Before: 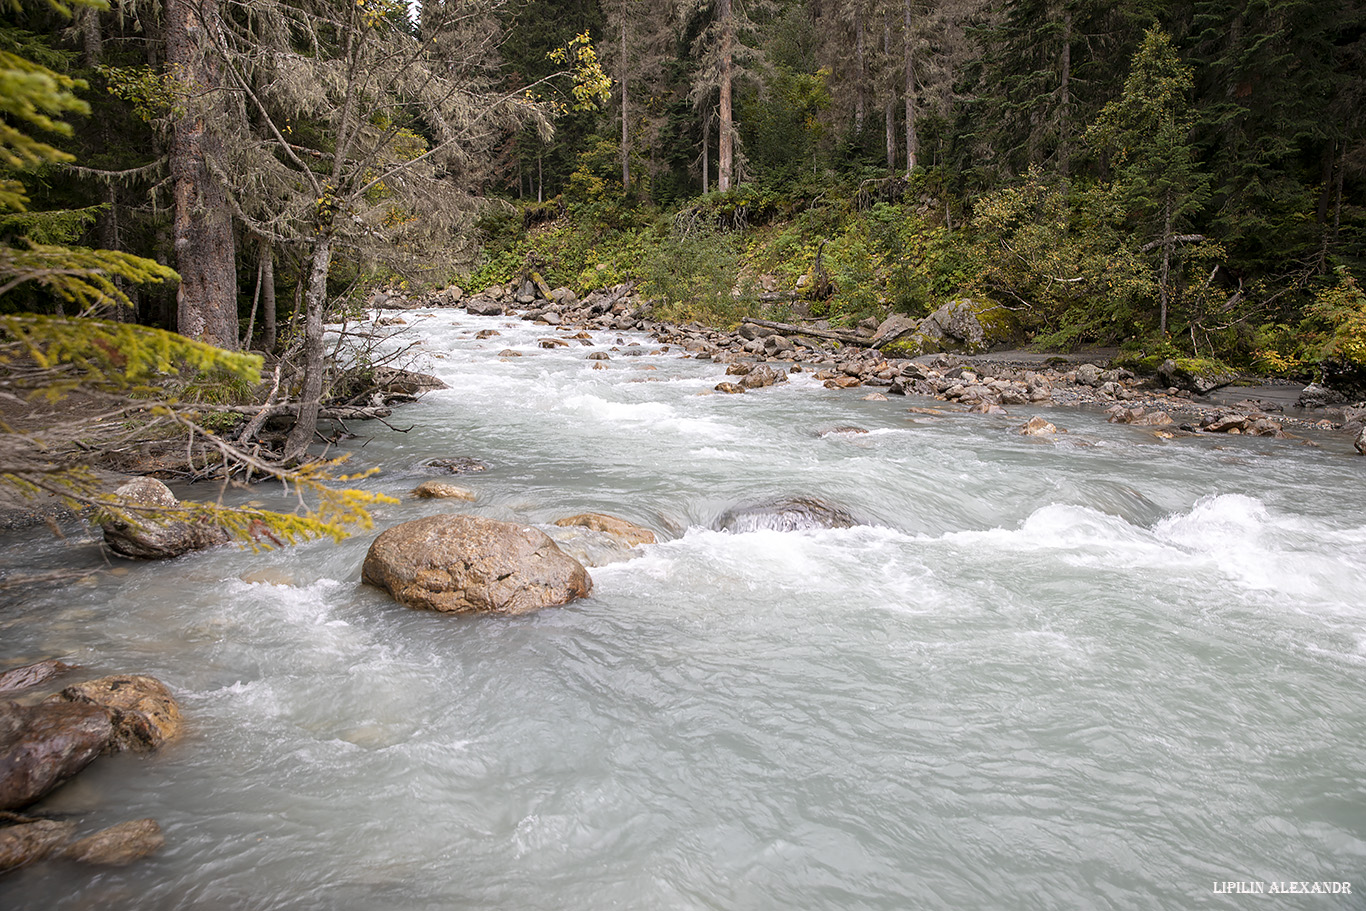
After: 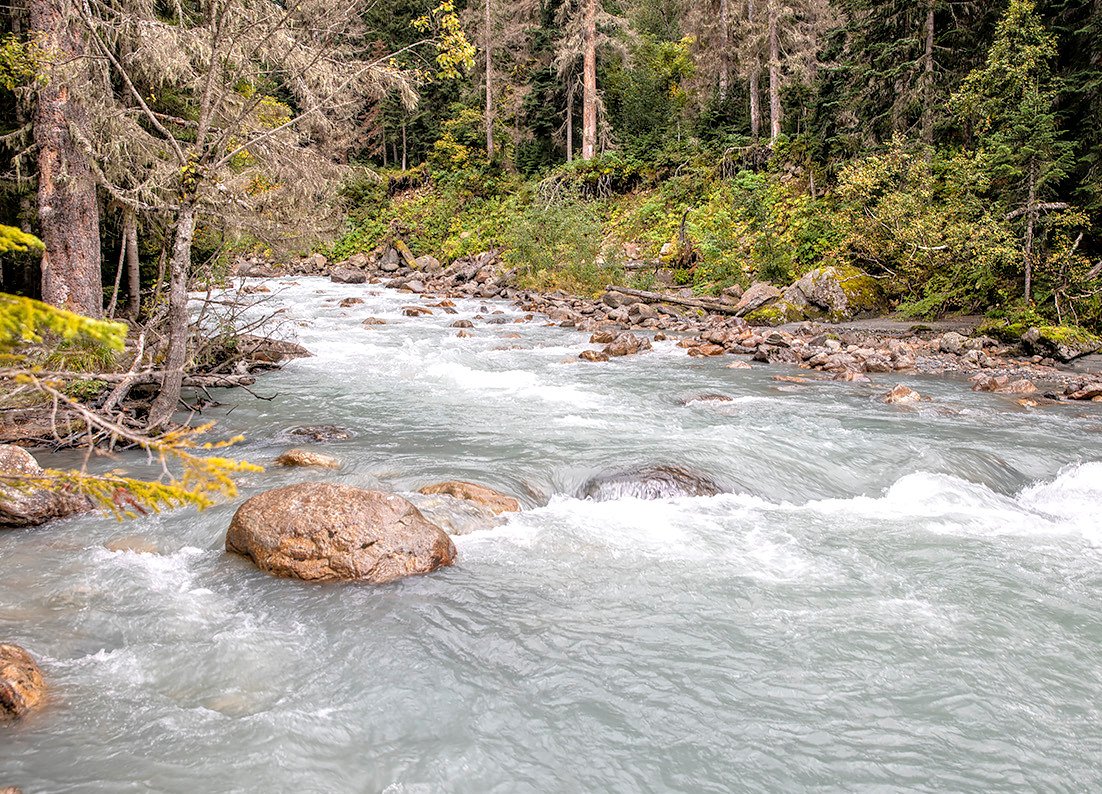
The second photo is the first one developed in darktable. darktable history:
exposure: compensate exposure bias true, compensate highlight preservation false
tone equalizer: -7 EV 0.149 EV, -6 EV 0.602 EV, -5 EV 1.15 EV, -4 EV 1.34 EV, -3 EV 1.14 EV, -2 EV 0.6 EV, -1 EV 0.157 EV, mask exposure compensation -0.512 EV
local contrast: highlights 57%, shadows 51%, detail 130%, midtone range 0.459
crop: left 10.008%, top 3.587%, right 9.267%, bottom 9.19%
